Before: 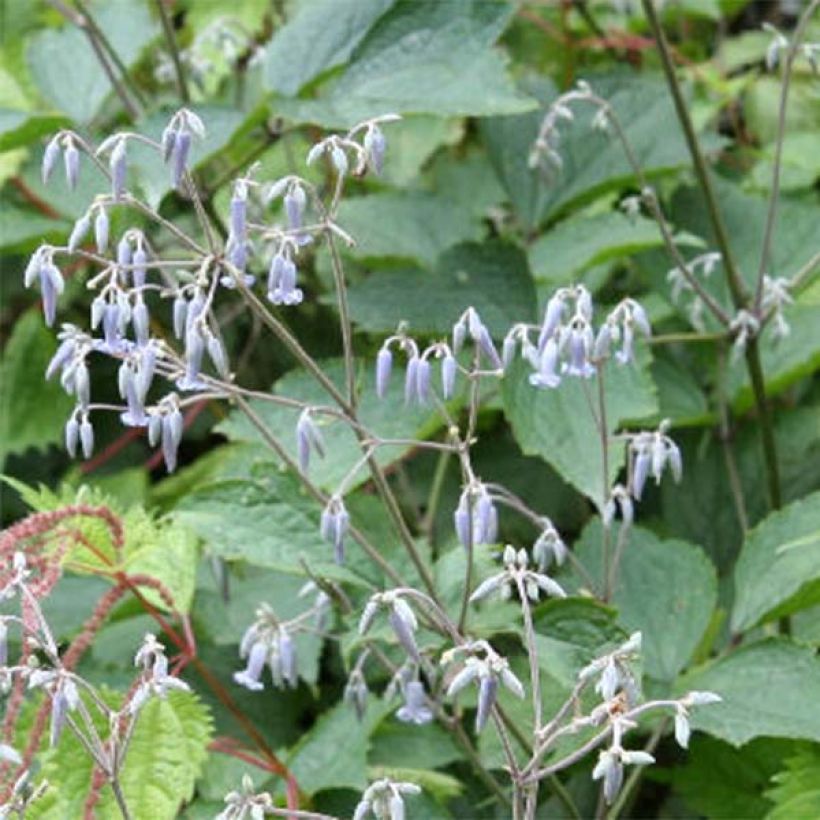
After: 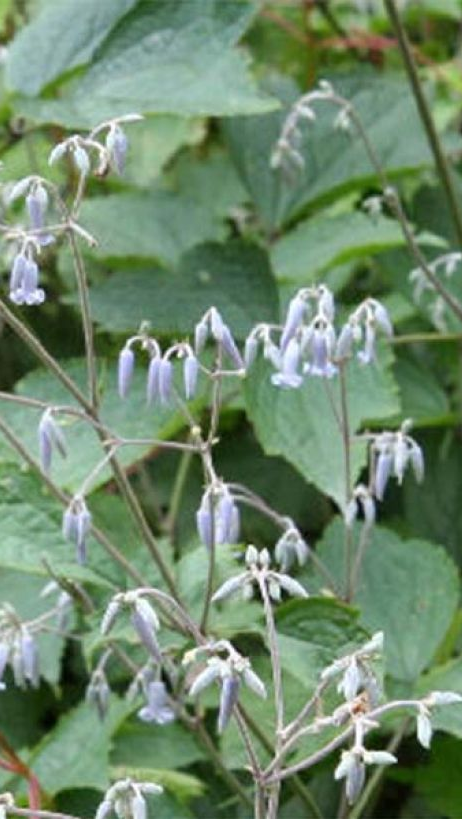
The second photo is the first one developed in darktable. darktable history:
crop: left 31.527%, top 0%, right 12.037%
